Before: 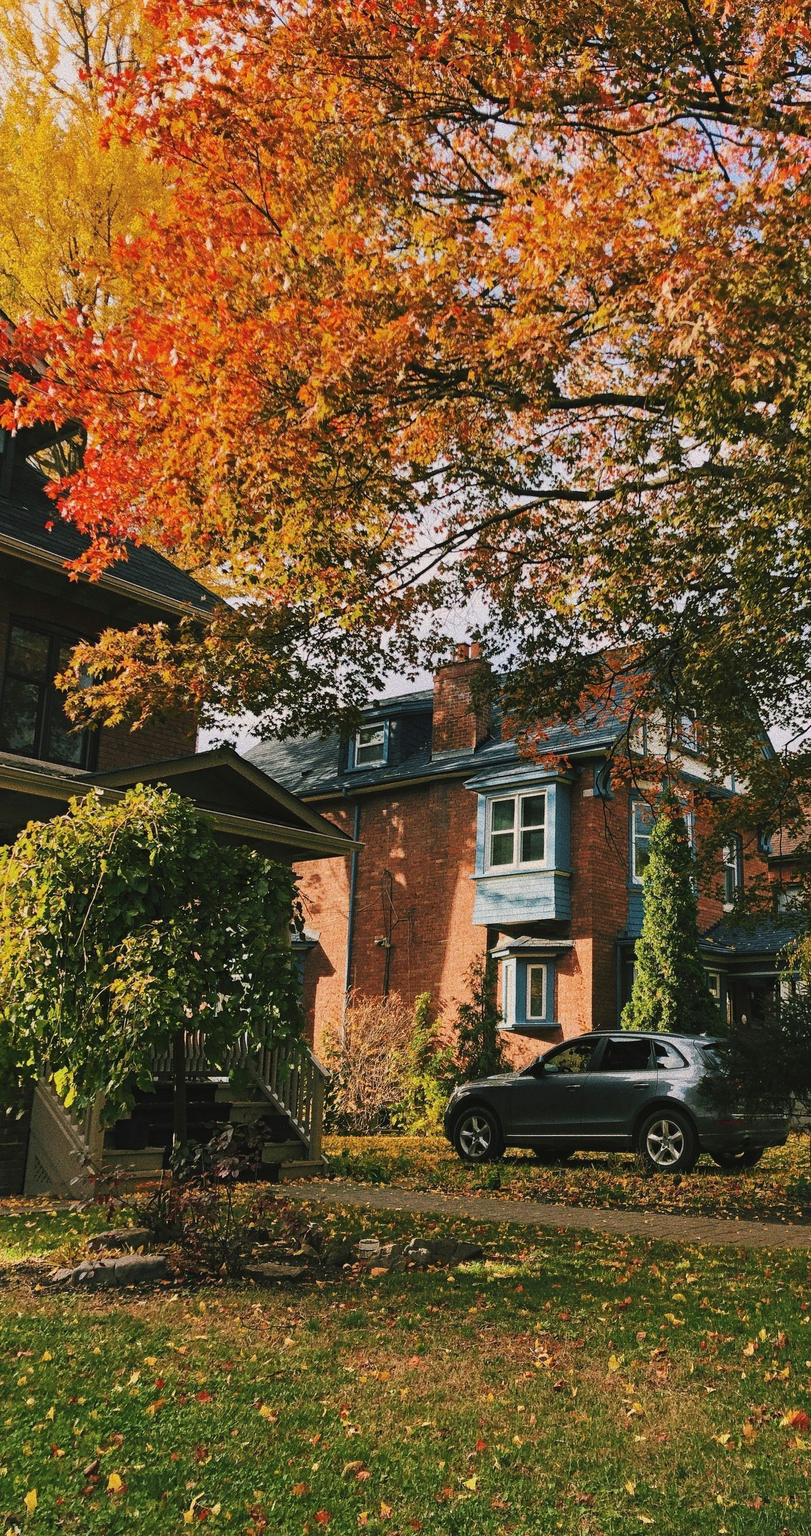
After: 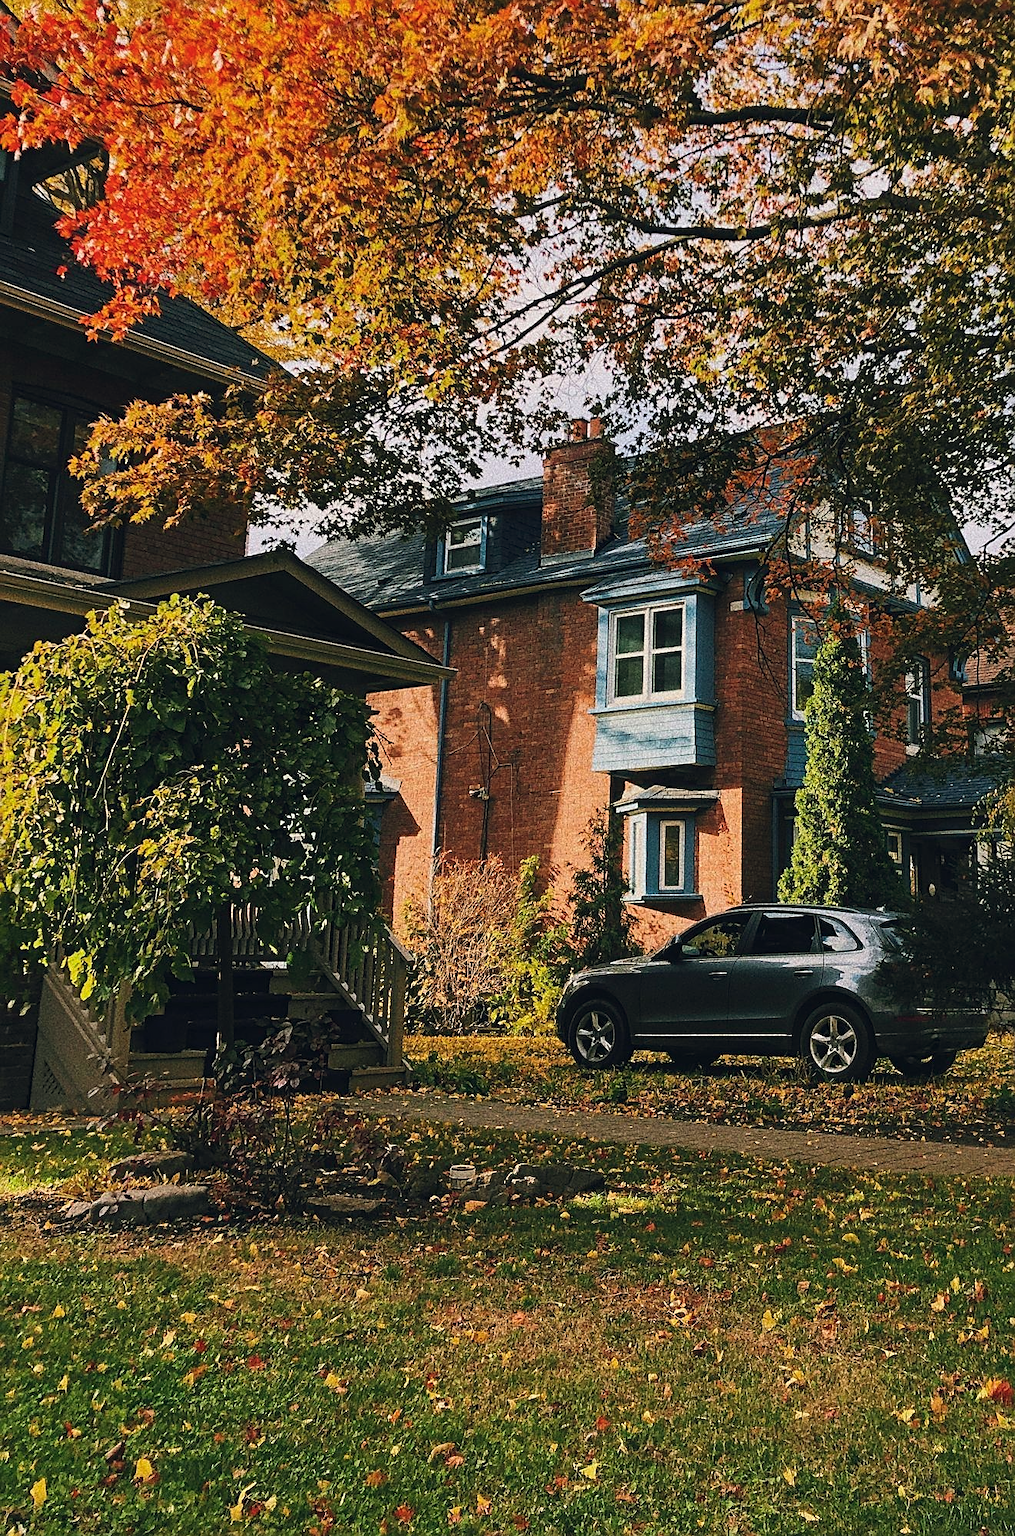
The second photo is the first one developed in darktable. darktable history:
color balance rgb: shadows lift › luminance -20.311%, global offset › chroma 0.058%, global offset › hue 254.12°, perceptual saturation grading › global saturation 0.157%, global vibrance 20%
crop and rotate: top 20.129%
sharpen: on, module defaults
